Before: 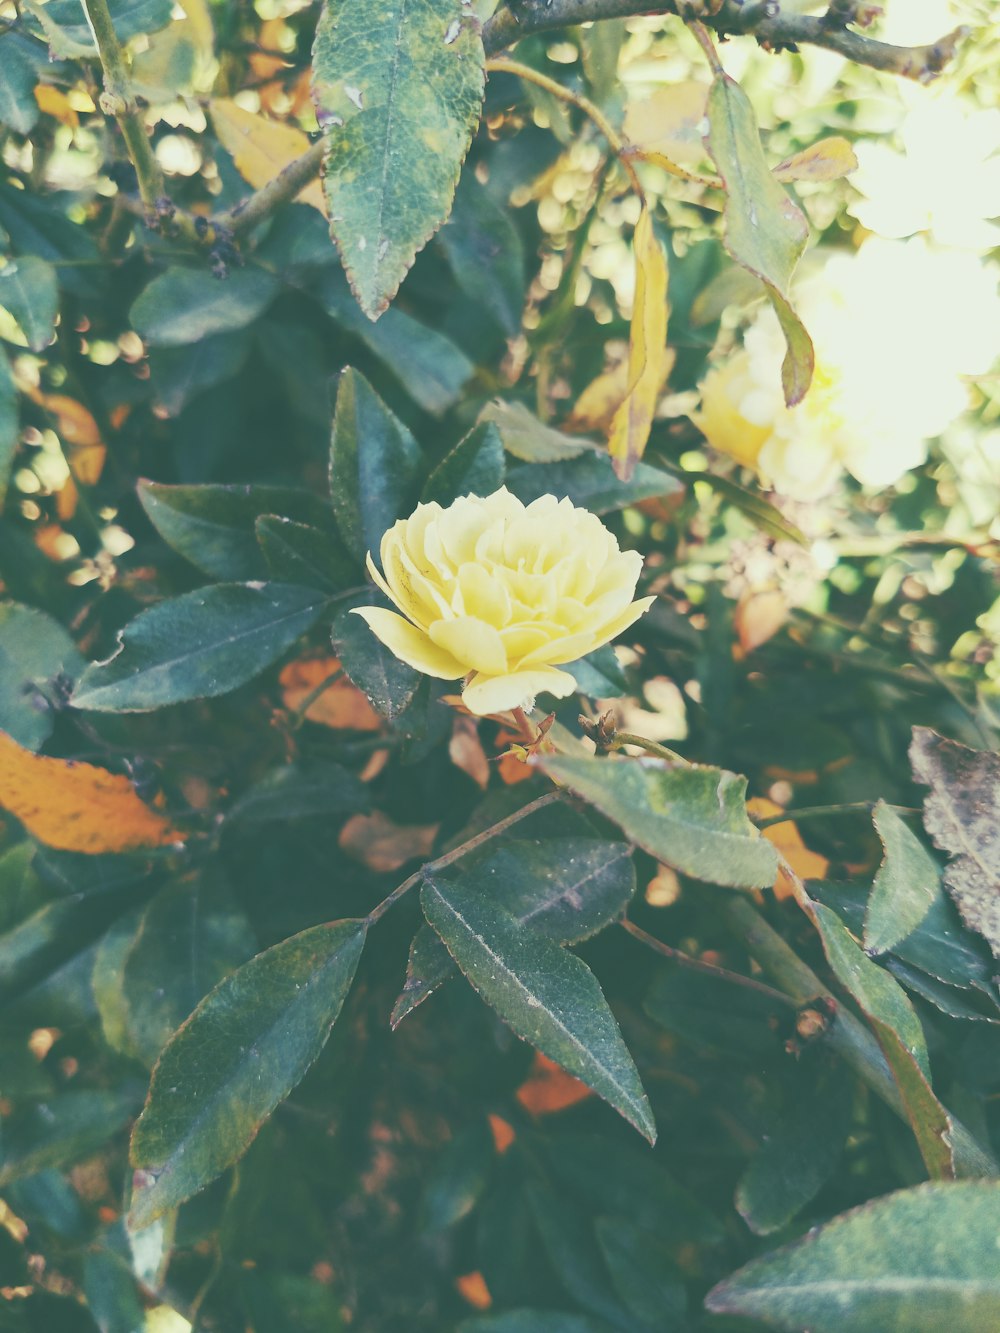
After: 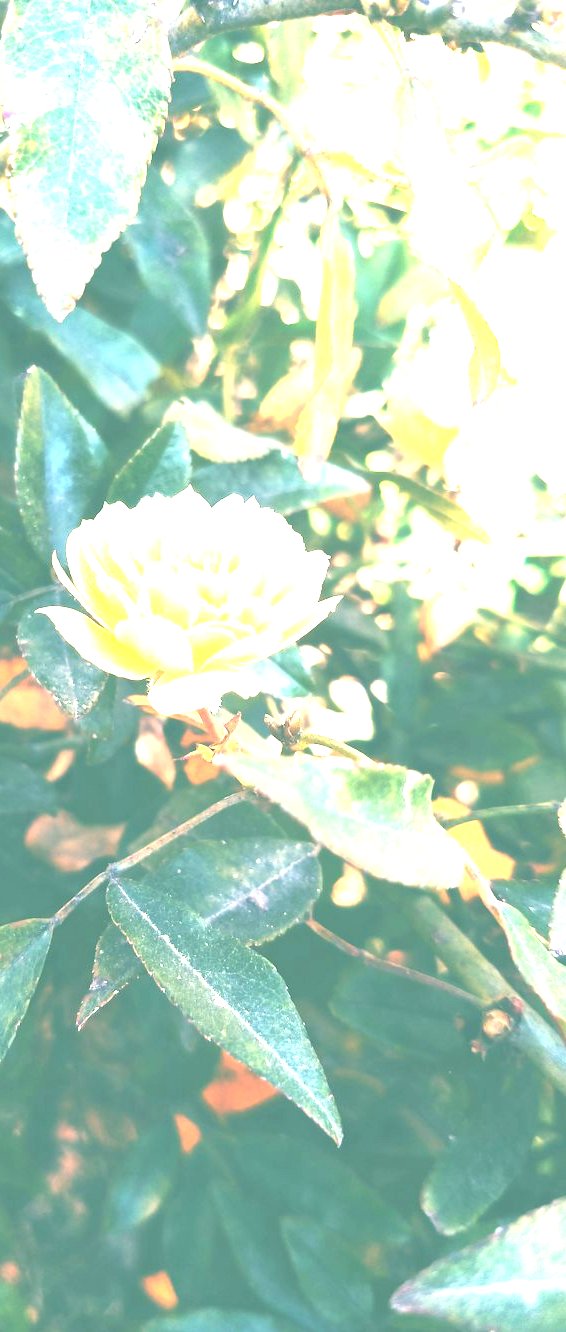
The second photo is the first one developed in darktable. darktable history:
exposure: black level correction 0, exposure 1.9 EV, compensate highlight preservation false
crop: left 31.458%, top 0%, right 11.876%
